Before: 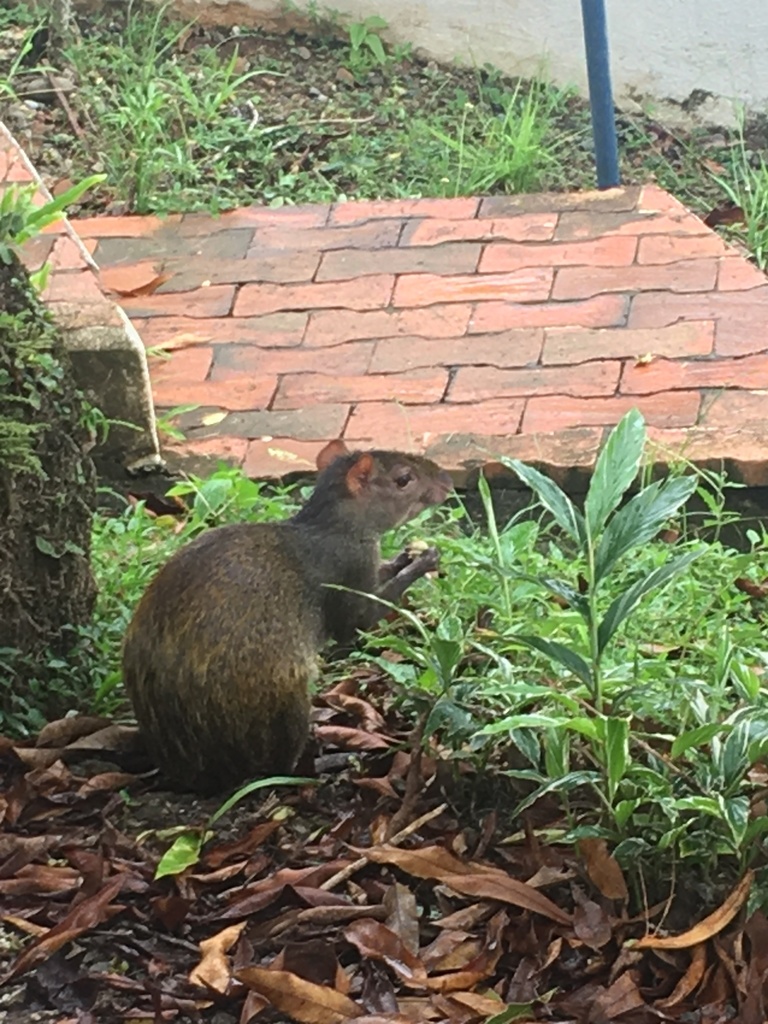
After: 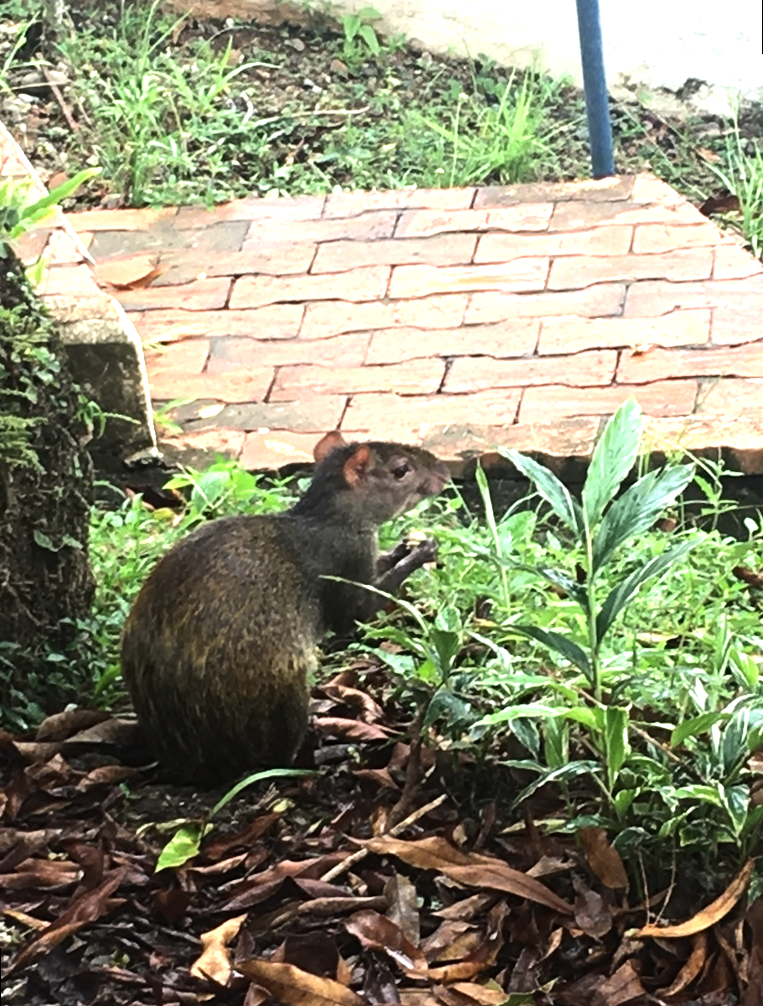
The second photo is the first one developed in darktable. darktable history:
rotate and perspective: rotation -0.45°, automatic cropping original format, crop left 0.008, crop right 0.992, crop top 0.012, crop bottom 0.988
tone equalizer: -8 EV -1.08 EV, -7 EV -1.01 EV, -6 EV -0.867 EV, -5 EV -0.578 EV, -3 EV 0.578 EV, -2 EV 0.867 EV, -1 EV 1.01 EV, +0 EV 1.08 EV, edges refinement/feathering 500, mask exposure compensation -1.57 EV, preserve details no
